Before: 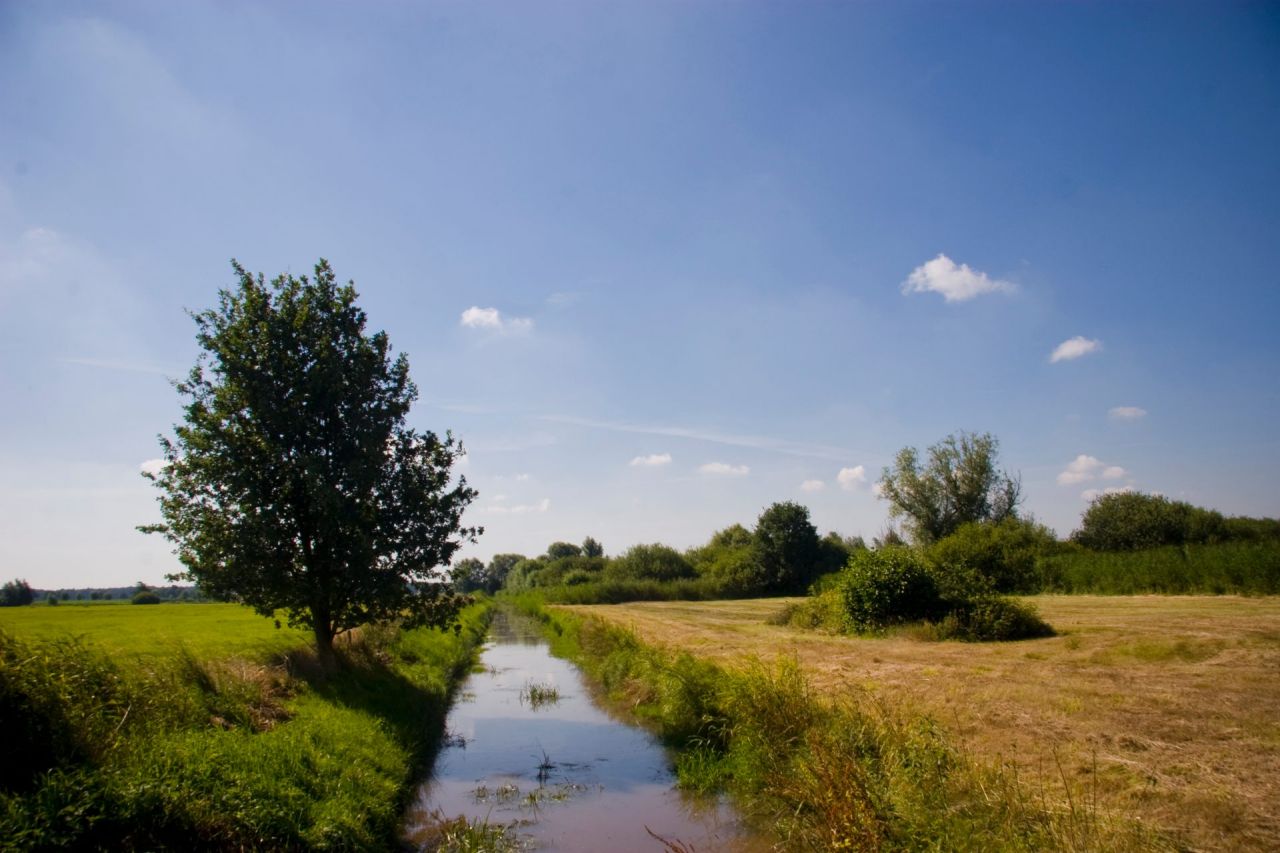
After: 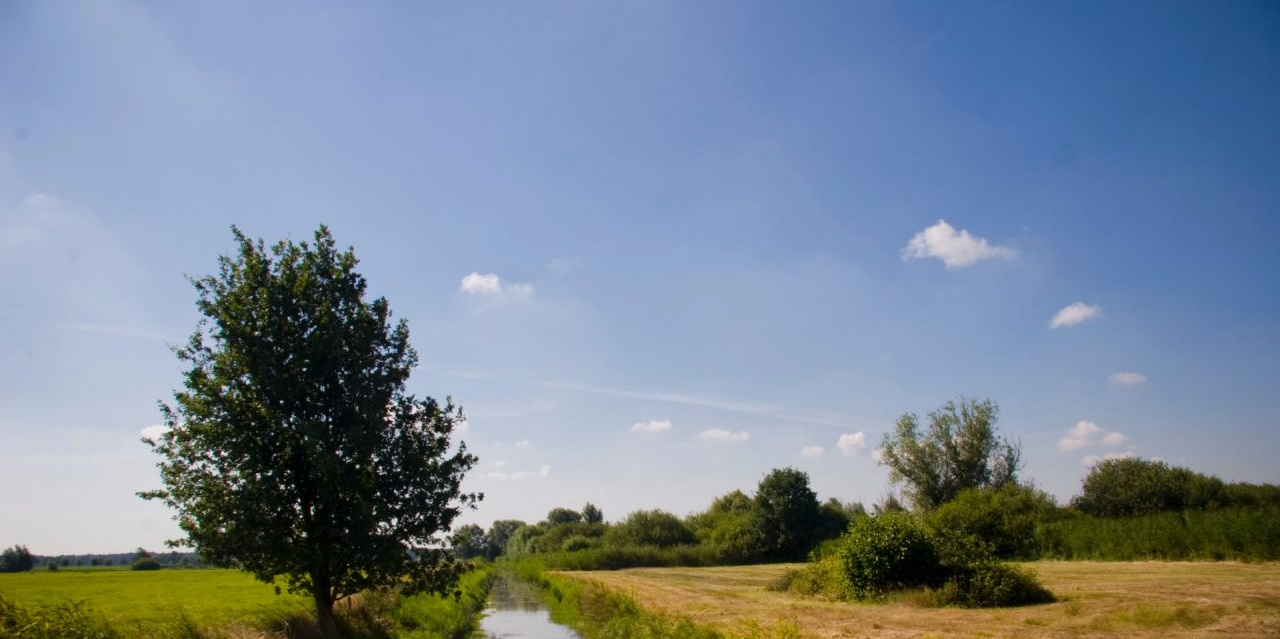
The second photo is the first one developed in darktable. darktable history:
crop: top 4.095%, bottom 20.934%
tone equalizer: edges refinement/feathering 500, mask exposure compensation -1.57 EV, preserve details no
